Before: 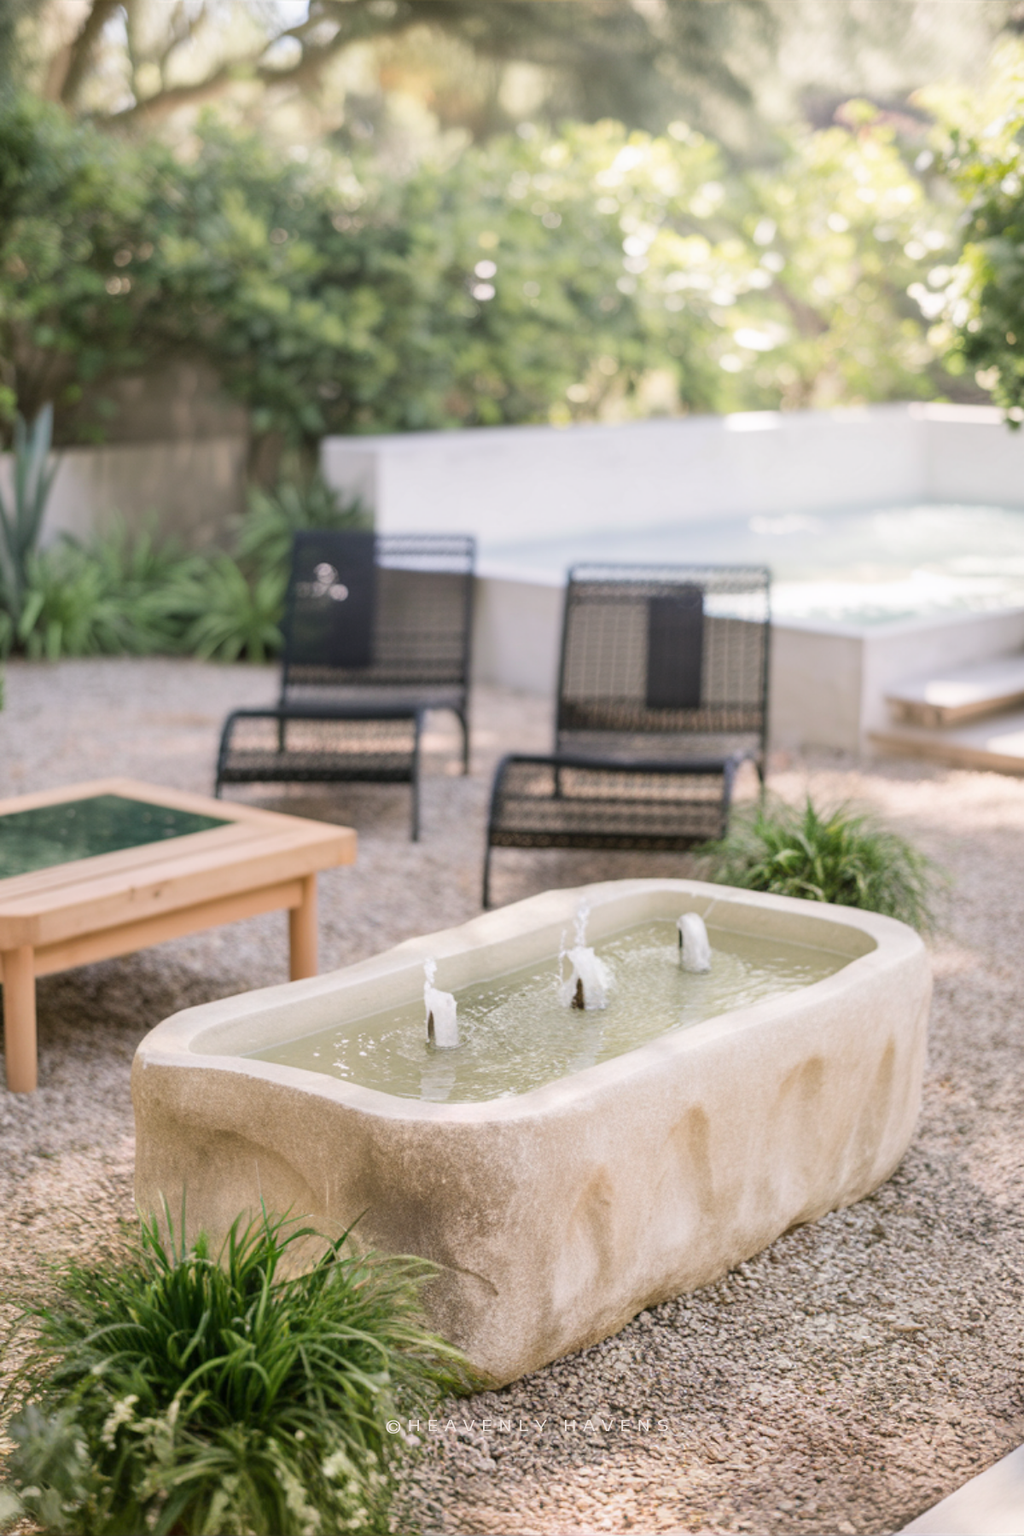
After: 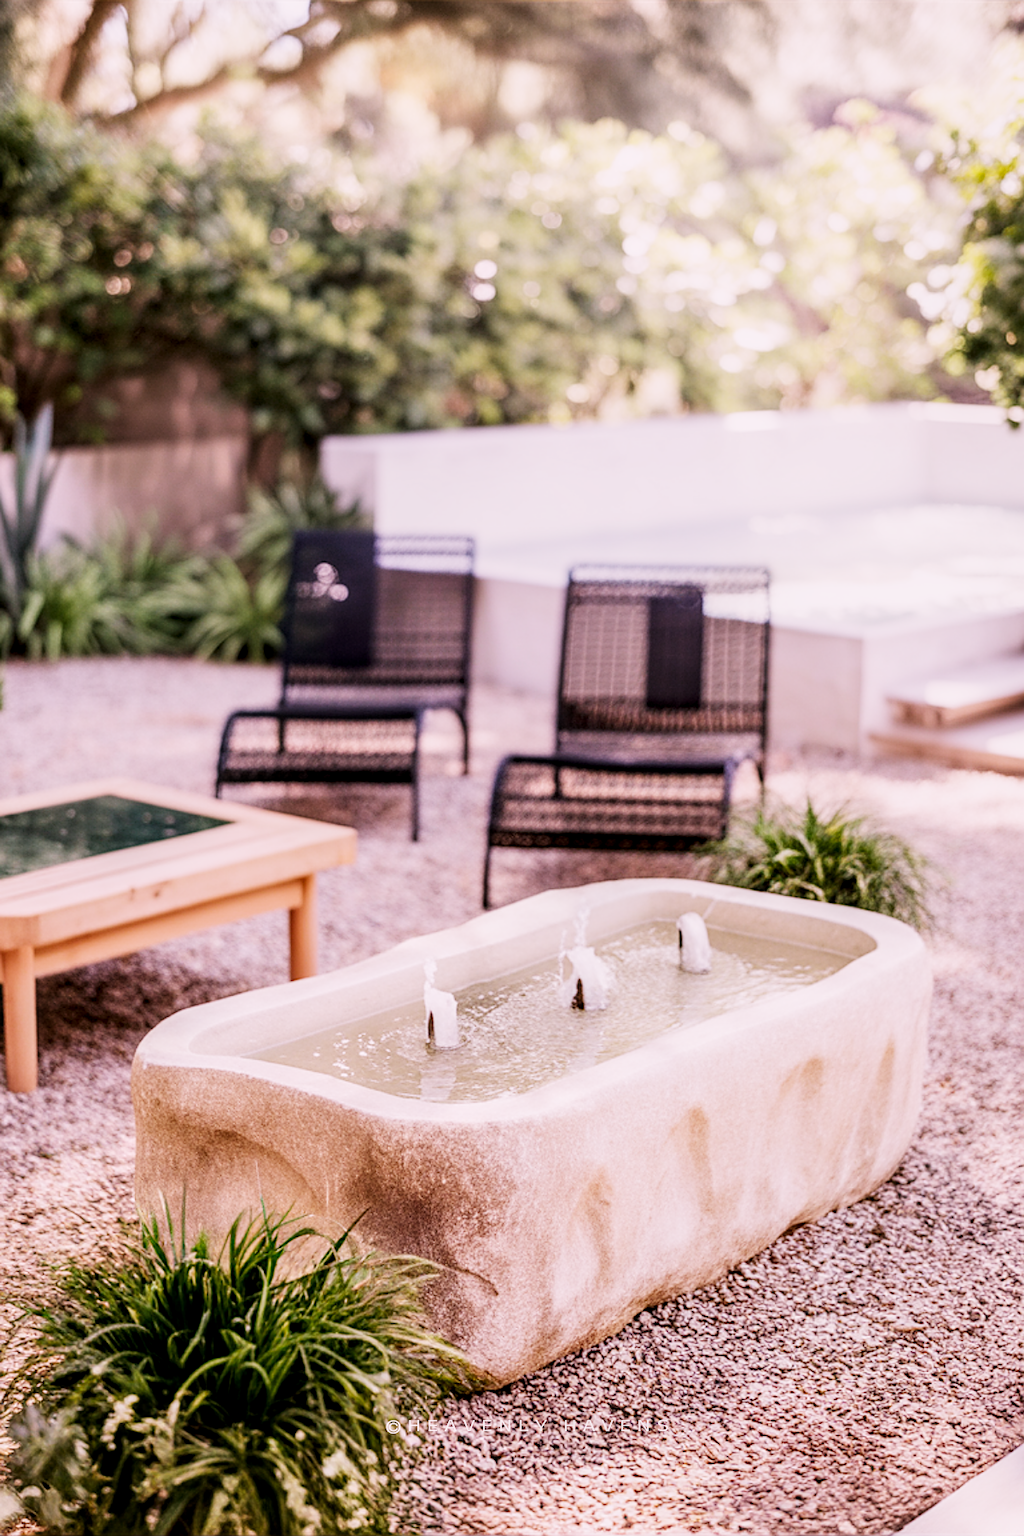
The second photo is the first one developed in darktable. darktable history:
white balance: red 1.188, blue 1.11
local contrast: detail 130%
sharpen: on, module defaults
sigmoid: contrast 2, skew -0.2, preserve hue 0%, red attenuation 0.1, red rotation 0.035, green attenuation 0.1, green rotation -0.017, blue attenuation 0.15, blue rotation -0.052, base primaries Rec2020
